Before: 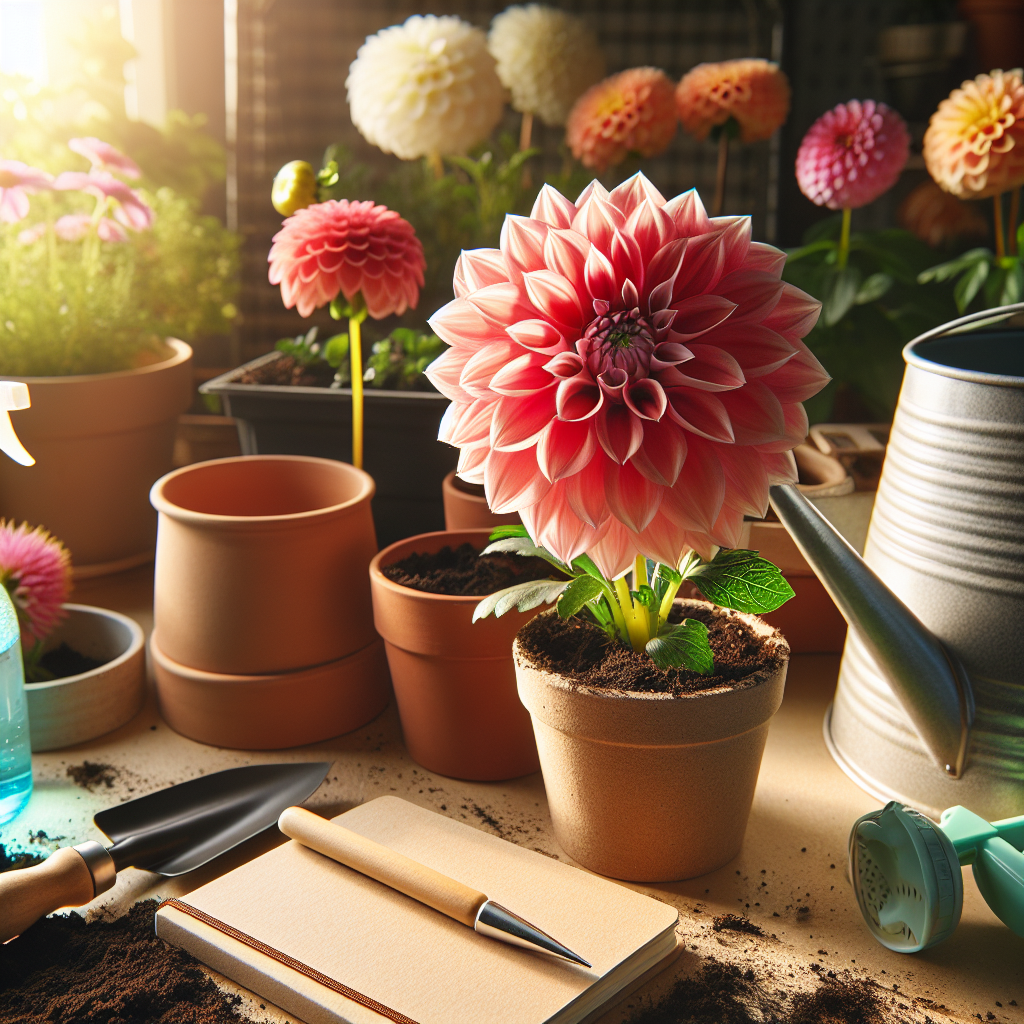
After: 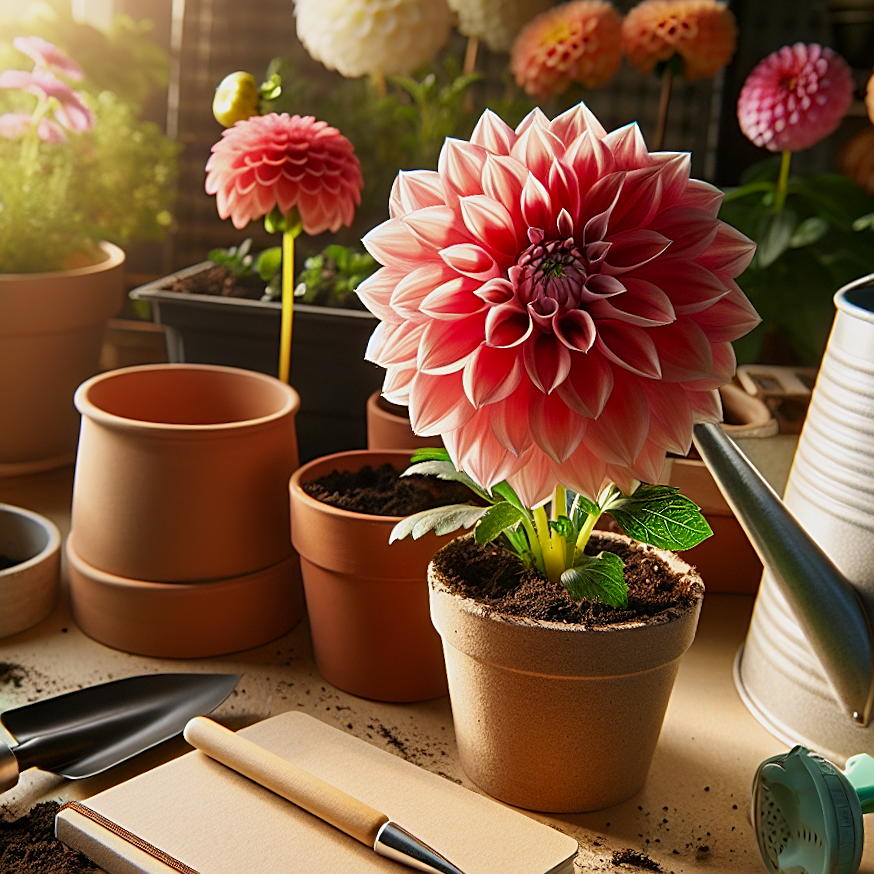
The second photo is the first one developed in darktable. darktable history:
exposure: black level correction 0.006, exposure -0.226 EV, compensate highlight preservation false
sharpen: on, module defaults
crop and rotate: angle -3.27°, left 5.211%, top 5.211%, right 4.607%, bottom 4.607%
